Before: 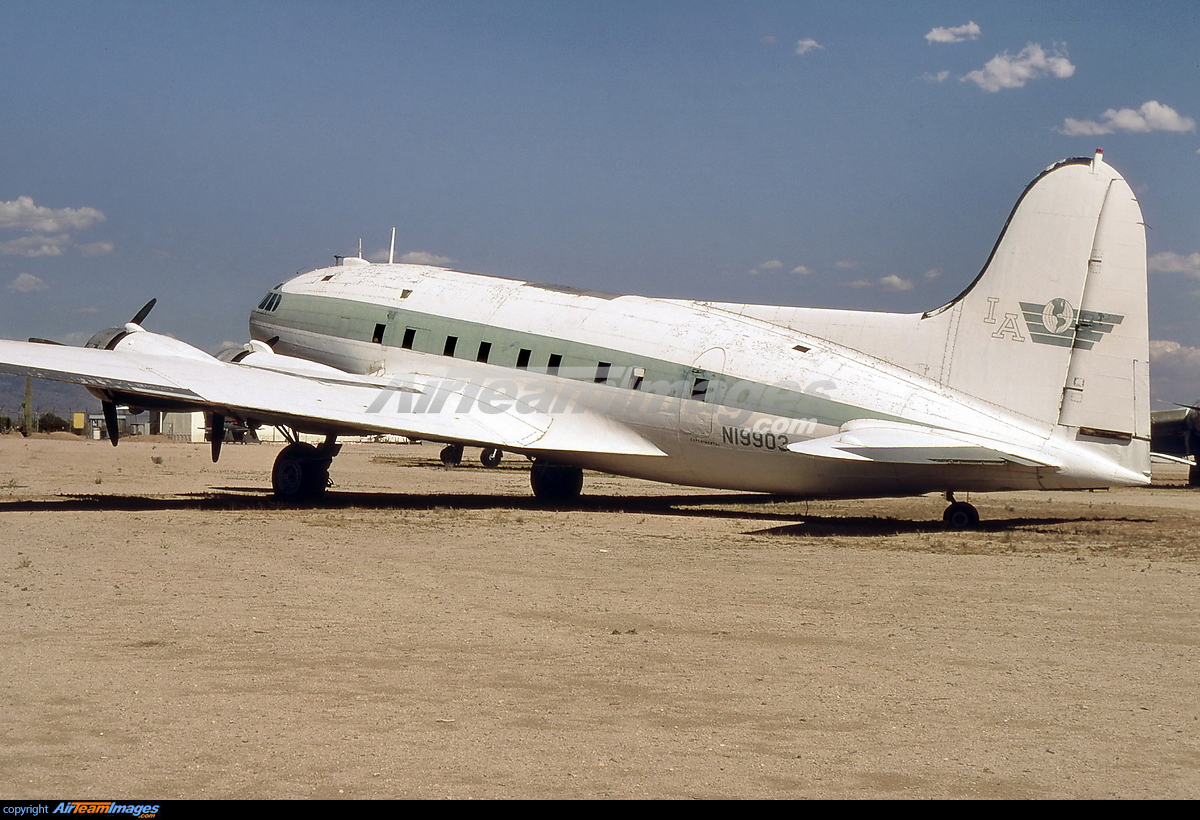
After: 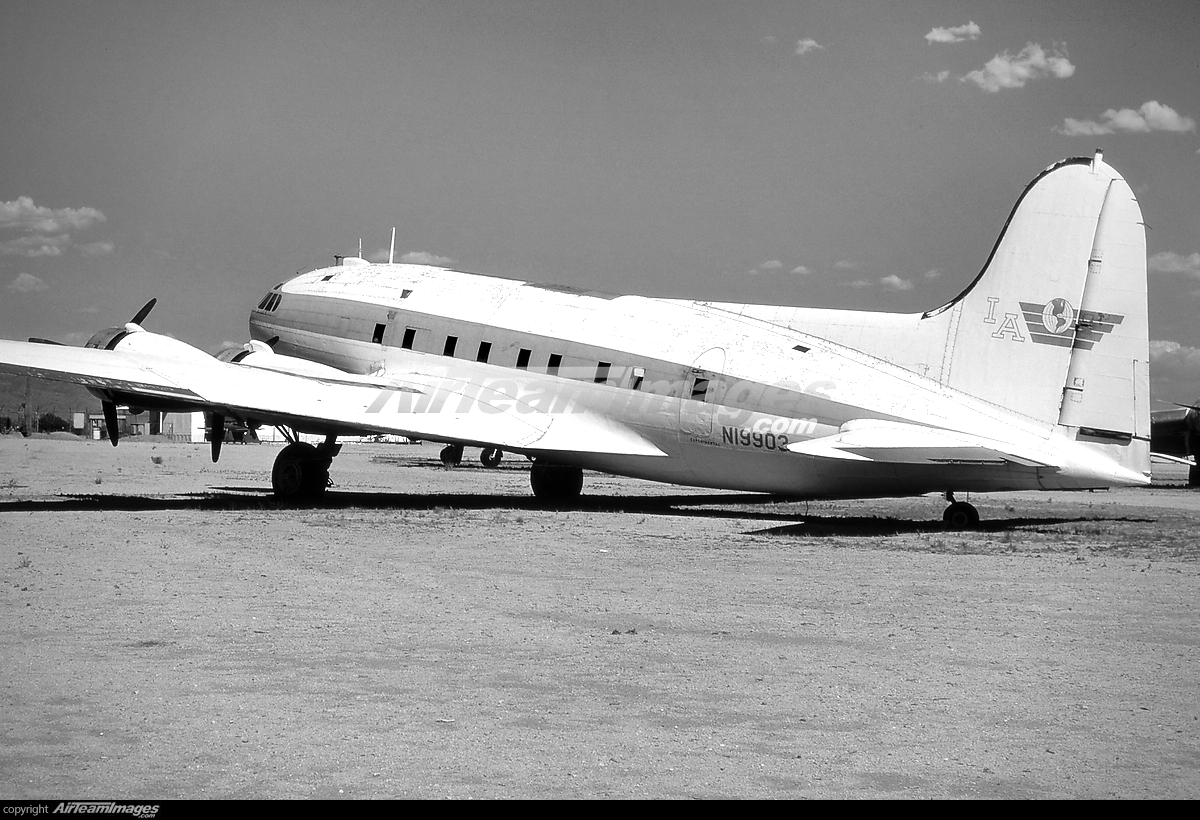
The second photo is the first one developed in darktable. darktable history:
contrast brightness saturation: saturation -1
vignetting: saturation 0, unbound false
tone equalizer: -8 EV -0.417 EV, -7 EV -0.389 EV, -6 EV -0.333 EV, -5 EV -0.222 EV, -3 EV 0.222 EV, -2 EV 0.333 EV, -1 EV 0.389 EV, +0 EV 0.417 EV, edges refinement/feathering 500, mask exposure compensation -1.57 EV, preserve details no
